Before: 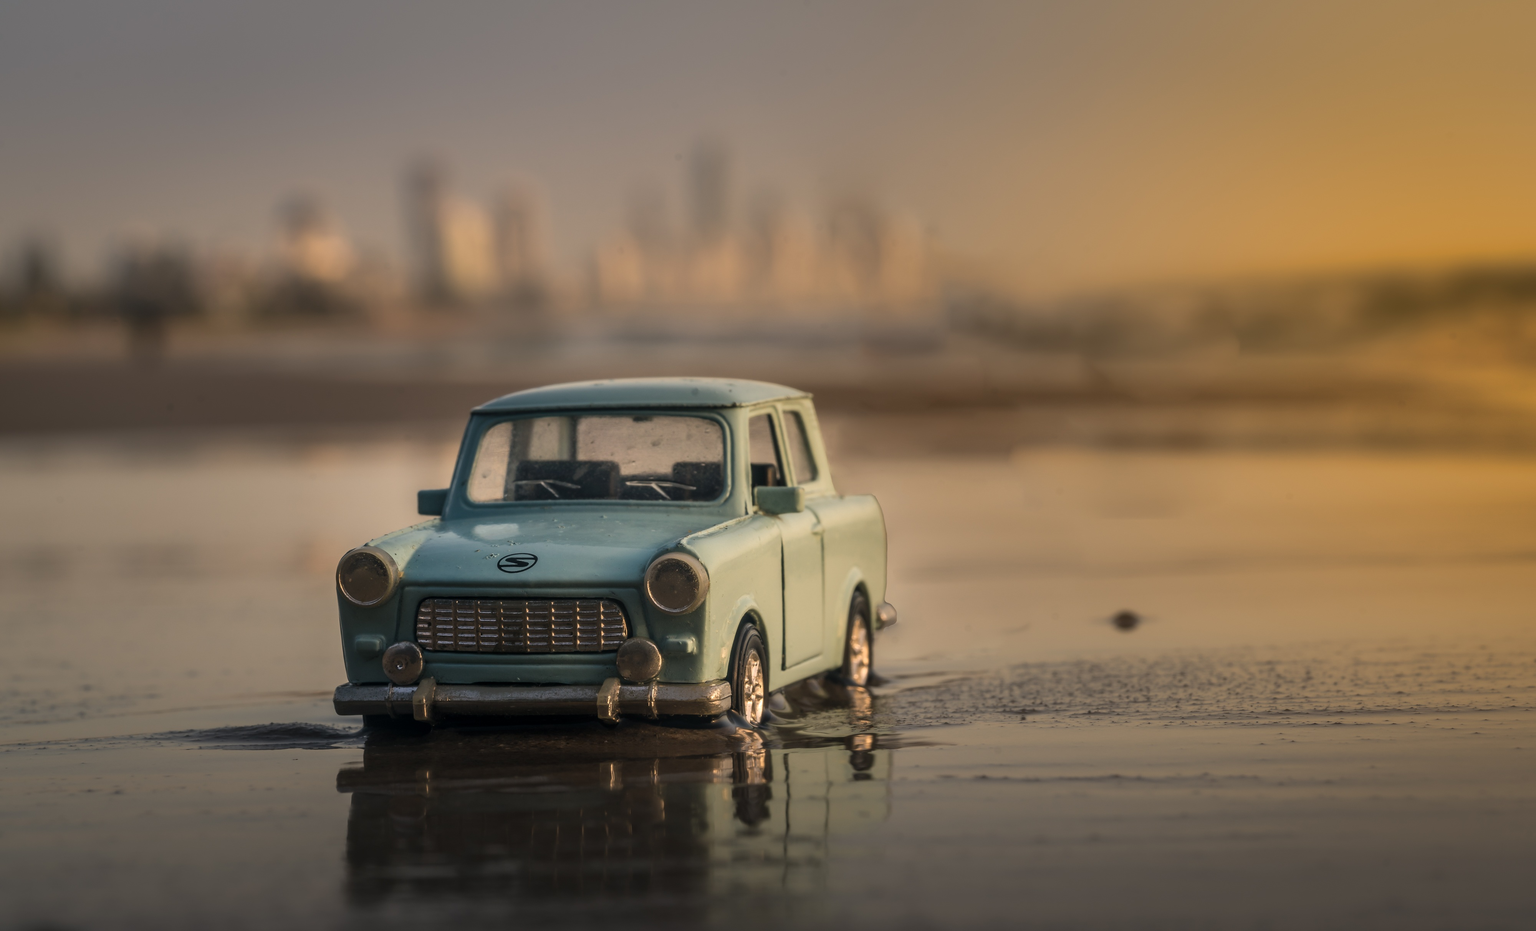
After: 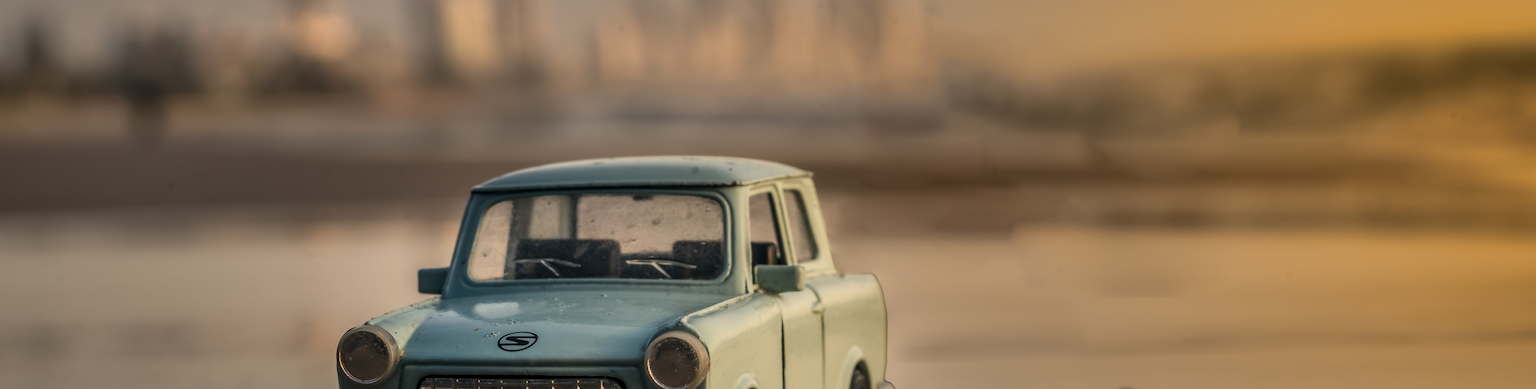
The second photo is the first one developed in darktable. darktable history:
tone equalizer: on, module defaults
shadows and highlights: shadows 35, highlights -35, soften with gaussian
local contrast: on, module defaults
crop and rotate: top 23.84%, bottom 34.294%
